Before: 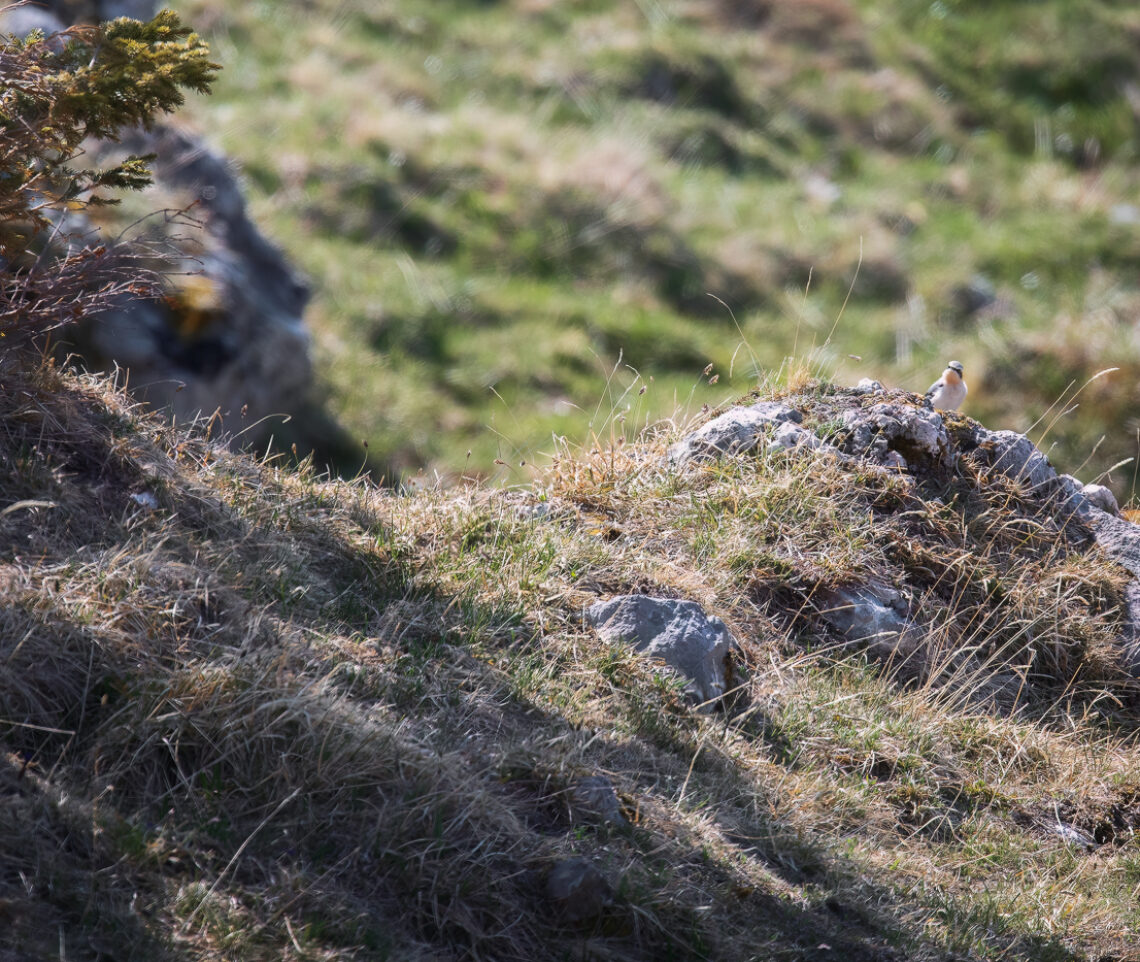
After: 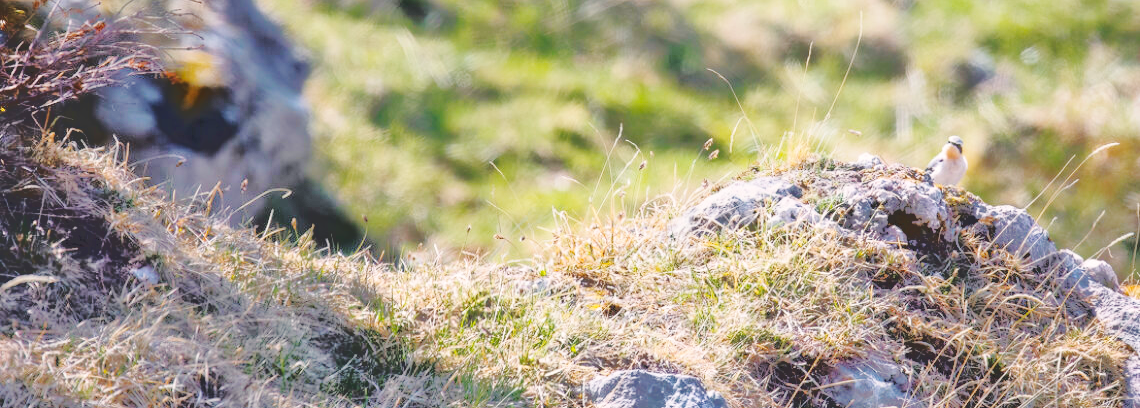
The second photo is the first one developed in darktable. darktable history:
crop and rotate: top 23.446%, bottom 34.041%
color balance rgb: highlights gain › chroma 1.585%, highlights gain › hue 57.25°, perceptual saturation grading › global saturation 30.387%, global vibrance 9.676%
base curve: curves: ch0 [(0, 0.007) (0.028, 0.063) (0.121, 0.311) (0.46, 0.743) (0.859, 0.957) (1, 1)], preserve colors none
tone equalizer: -7 EV -0.615 EV, -6 EV 1 EV, -5 EV -0.465 EV, -4 EV 0.432 EV, -3 EV 0.438 EV, -2 EV 0.175 EV, -1 EV -0.15 EV, +0 EV -0.412 EV
